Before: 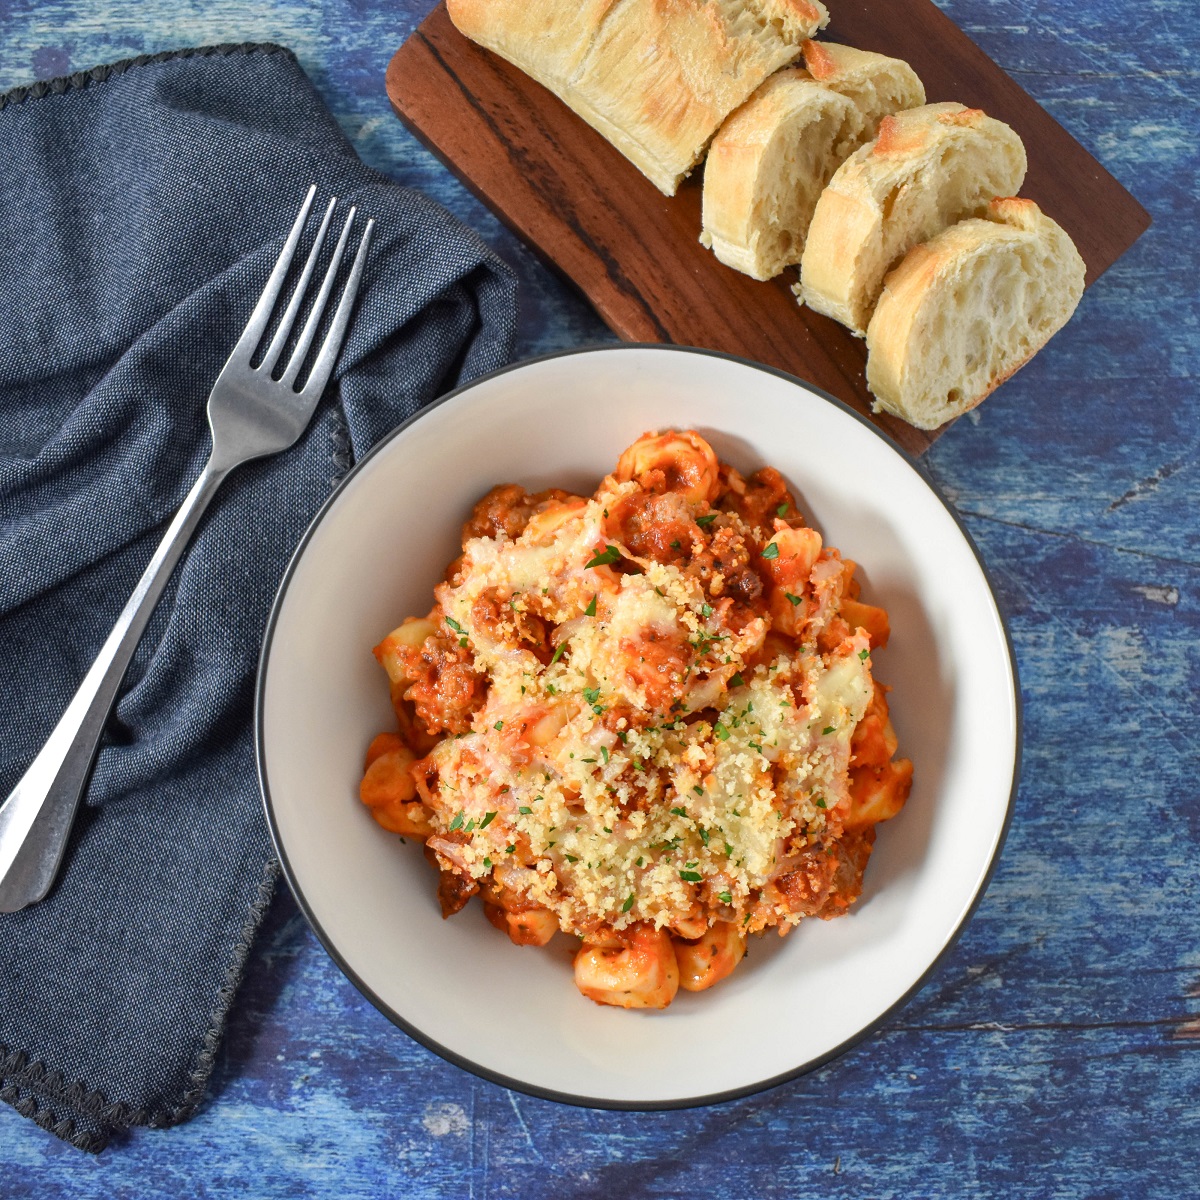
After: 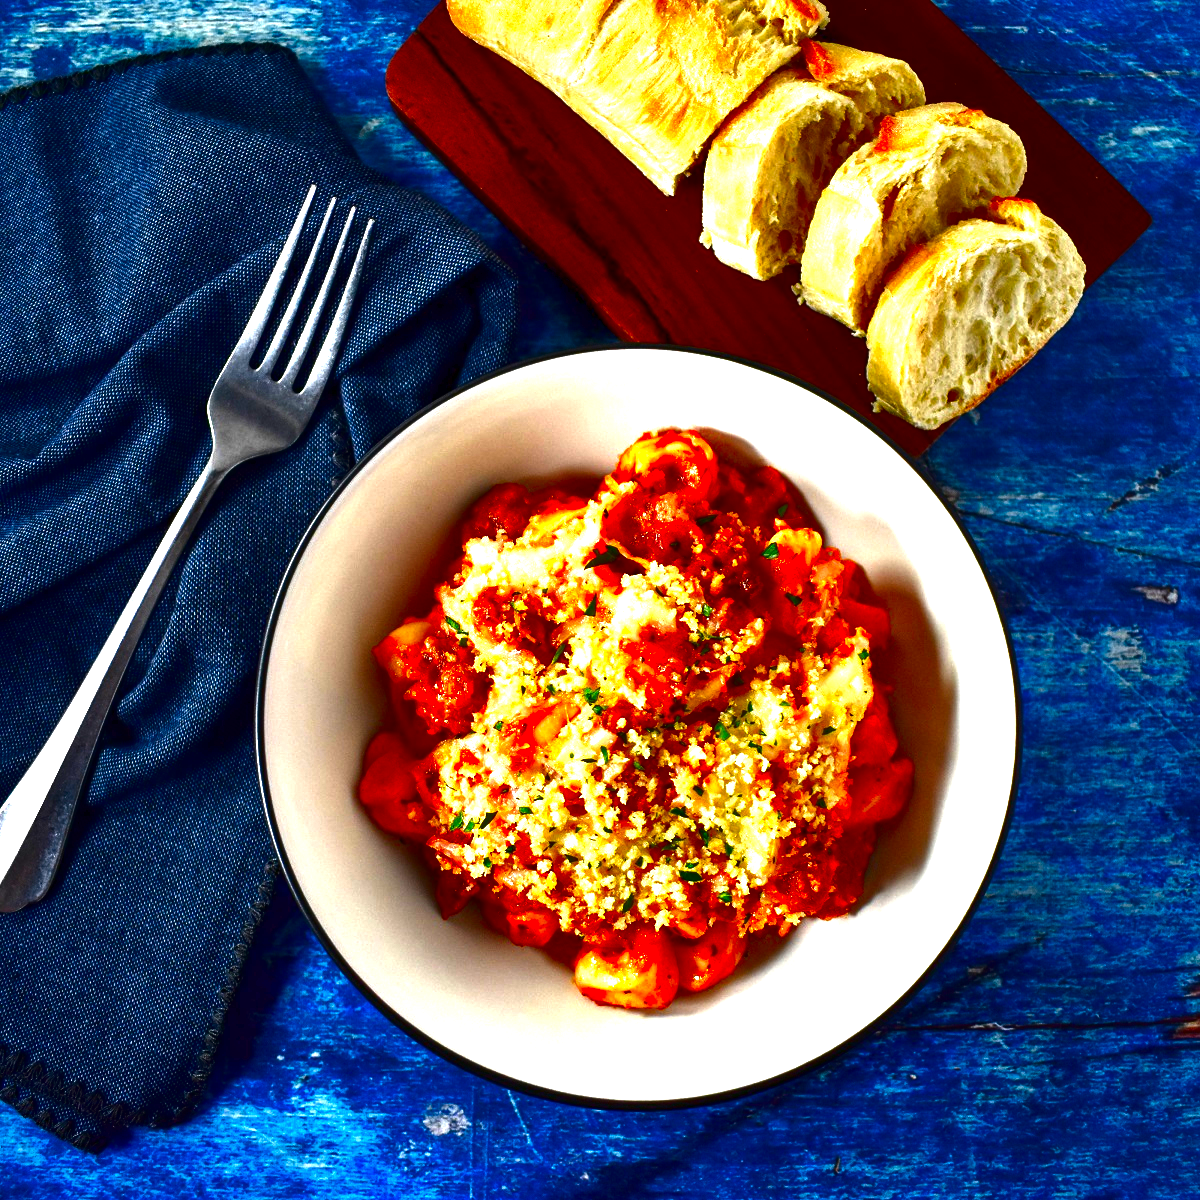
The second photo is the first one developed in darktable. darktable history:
shadows and highlights: shadows 19.91, highlights -20.14, soften with gaussian
contrast brightness saturation: brightness -0.982, saturation 0.996
exposure: black level correction 0, exposure 0.889 EV, compensate highlight preservation false
